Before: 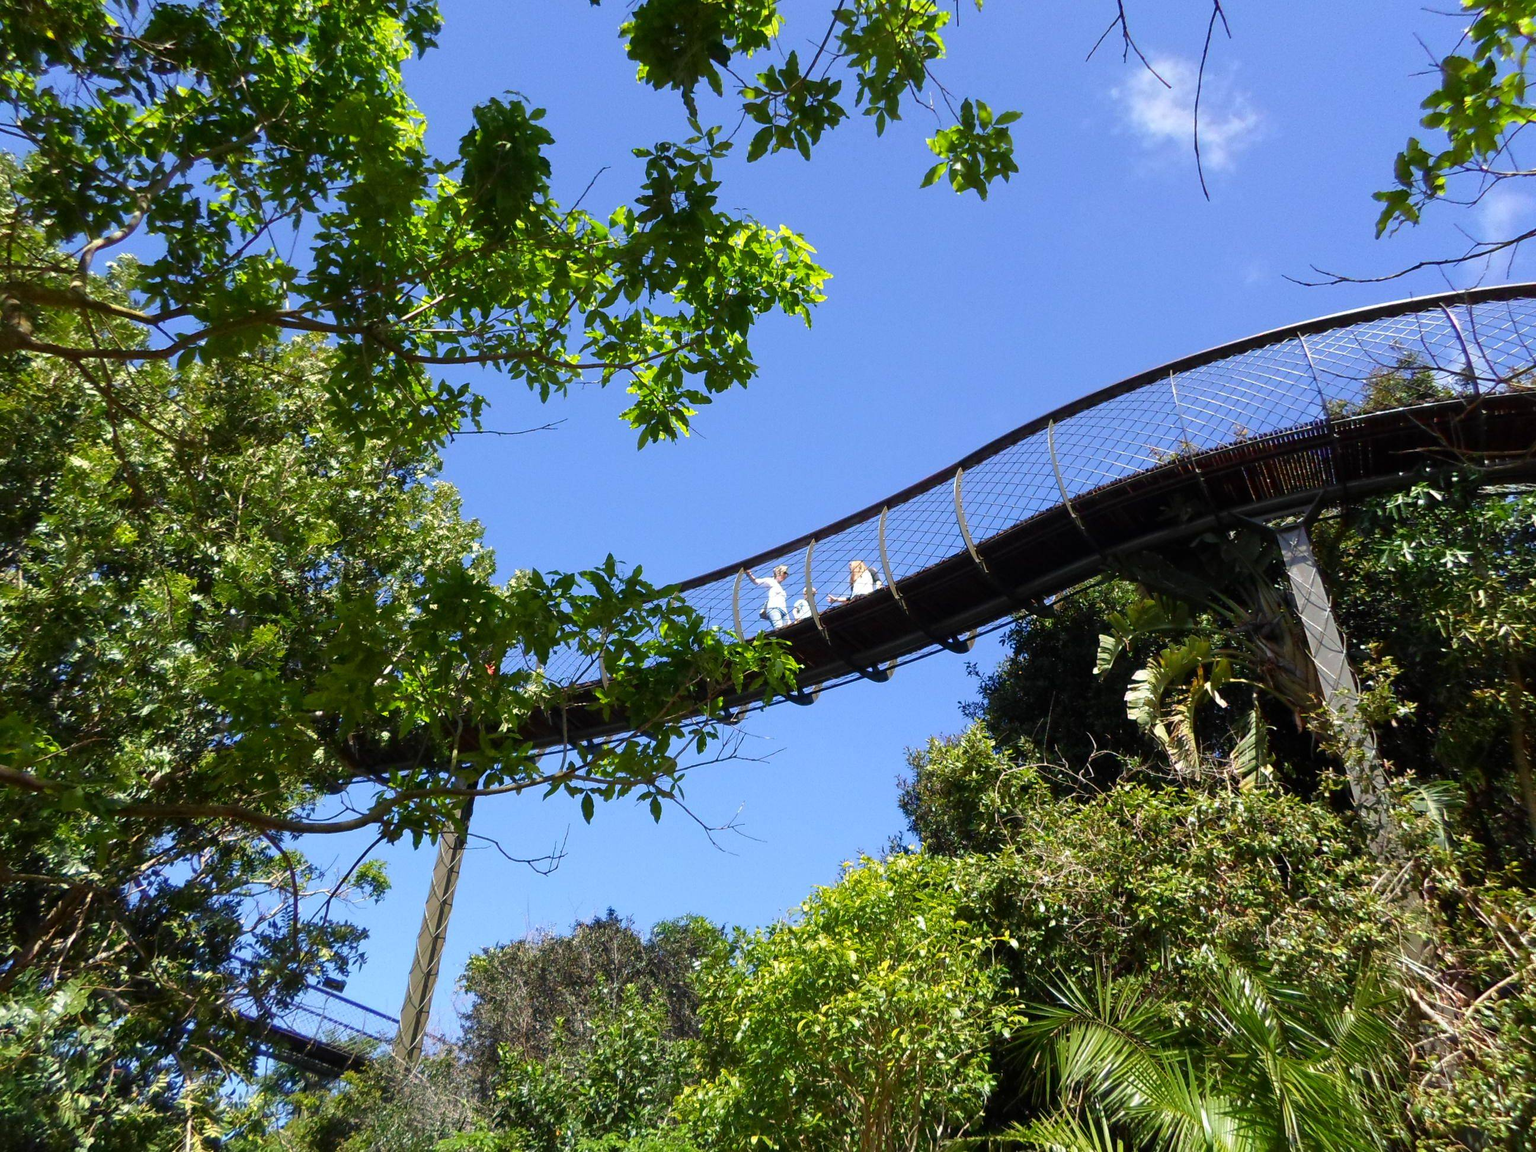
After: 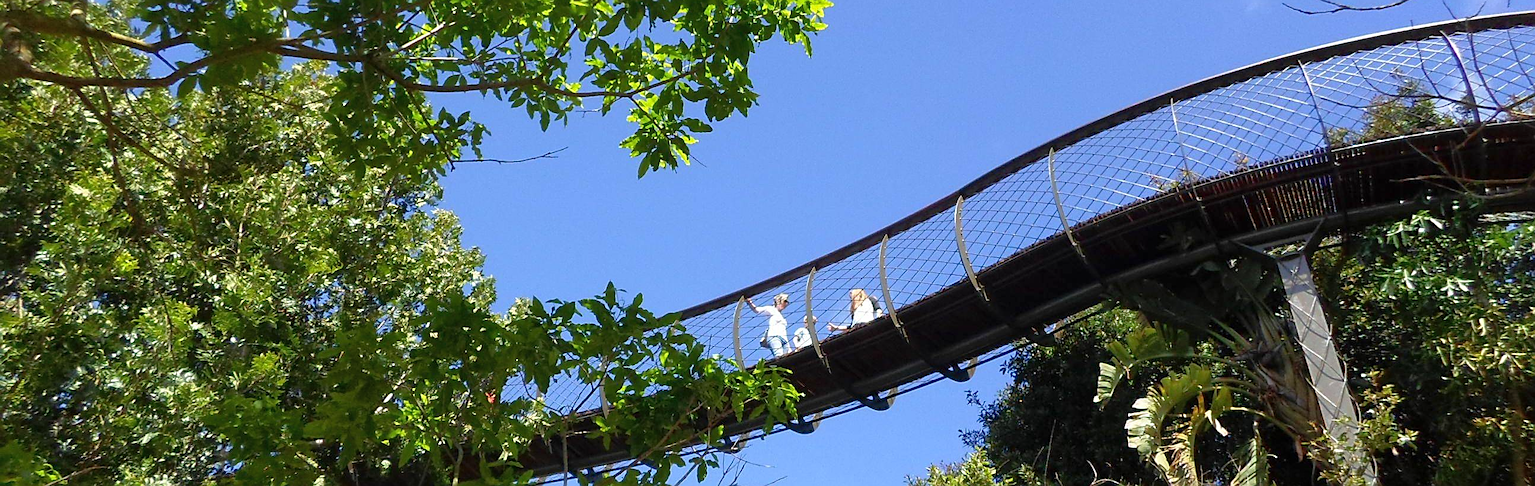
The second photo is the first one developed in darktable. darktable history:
sharpen: on, module defaults
crop and rotate: top 23.632%, bottom 34.15%
shadows and highlights: shadows 43.14, highlights 6.58
